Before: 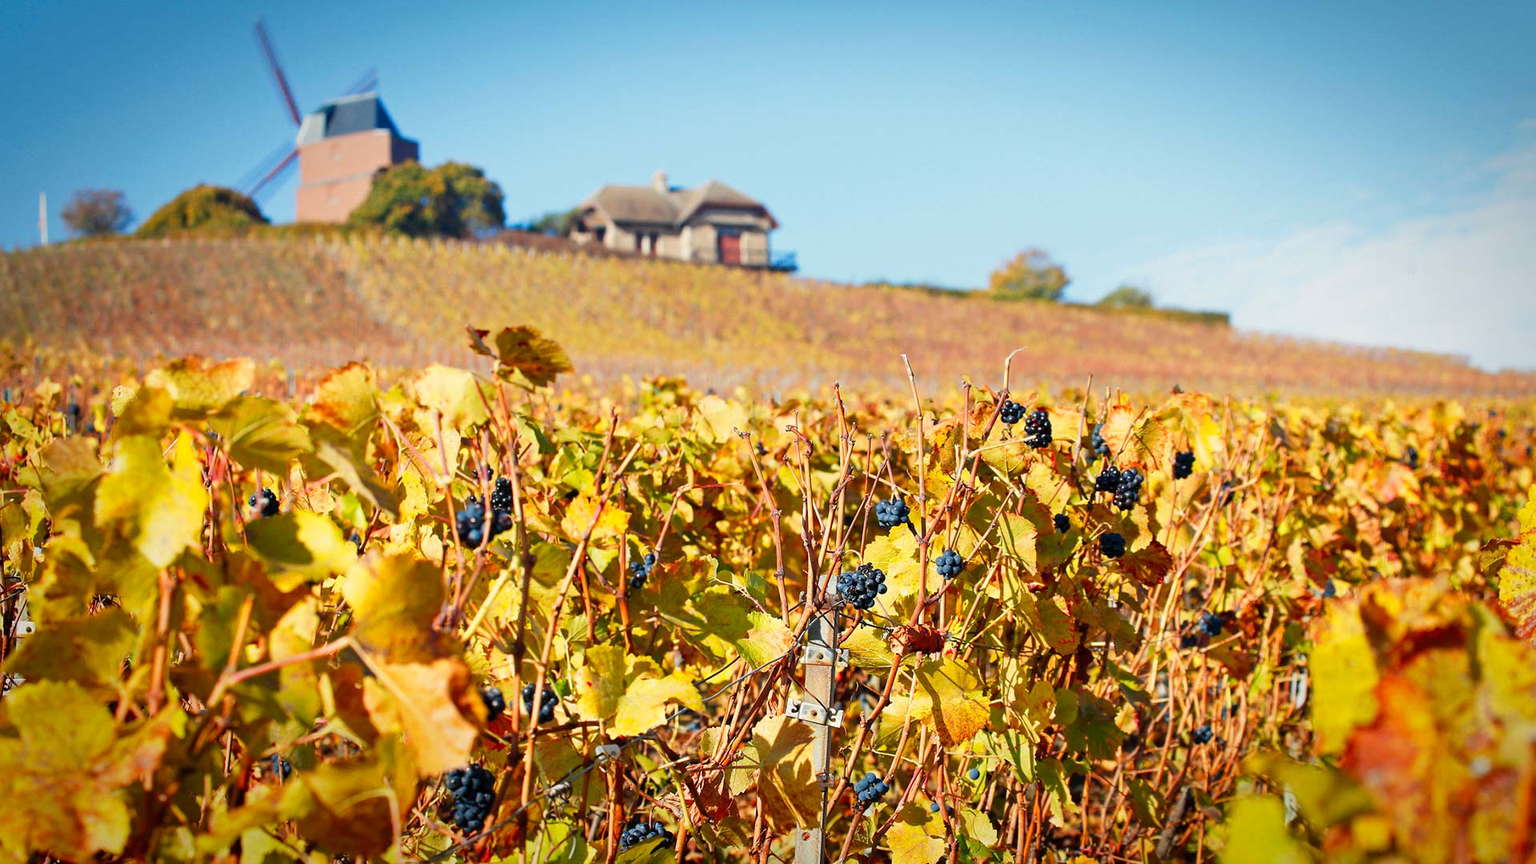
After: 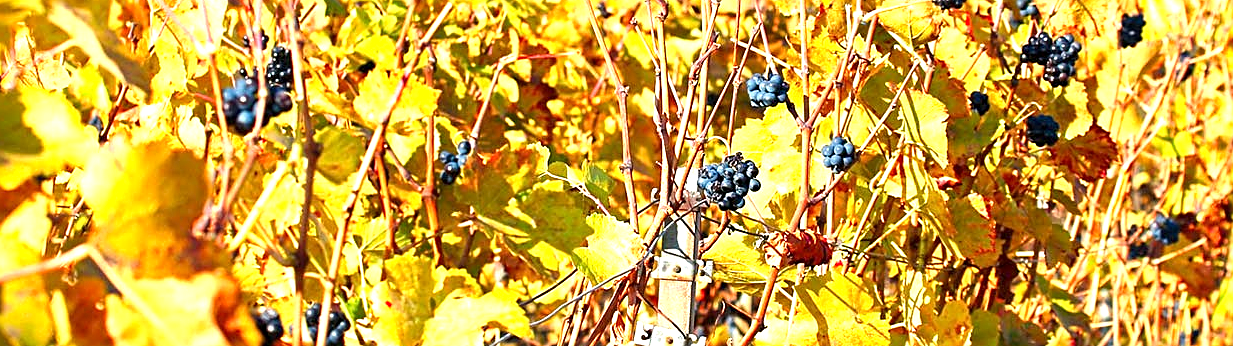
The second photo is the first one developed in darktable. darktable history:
exposure: black level correction 0.001, exposure 1.034 EV, compensate exposure bias true, compensate highlight preservation false
sharpen: on, module defaults
crop: left 18.14%, top 51.035%, right 17.635%, bottom 16.882%
